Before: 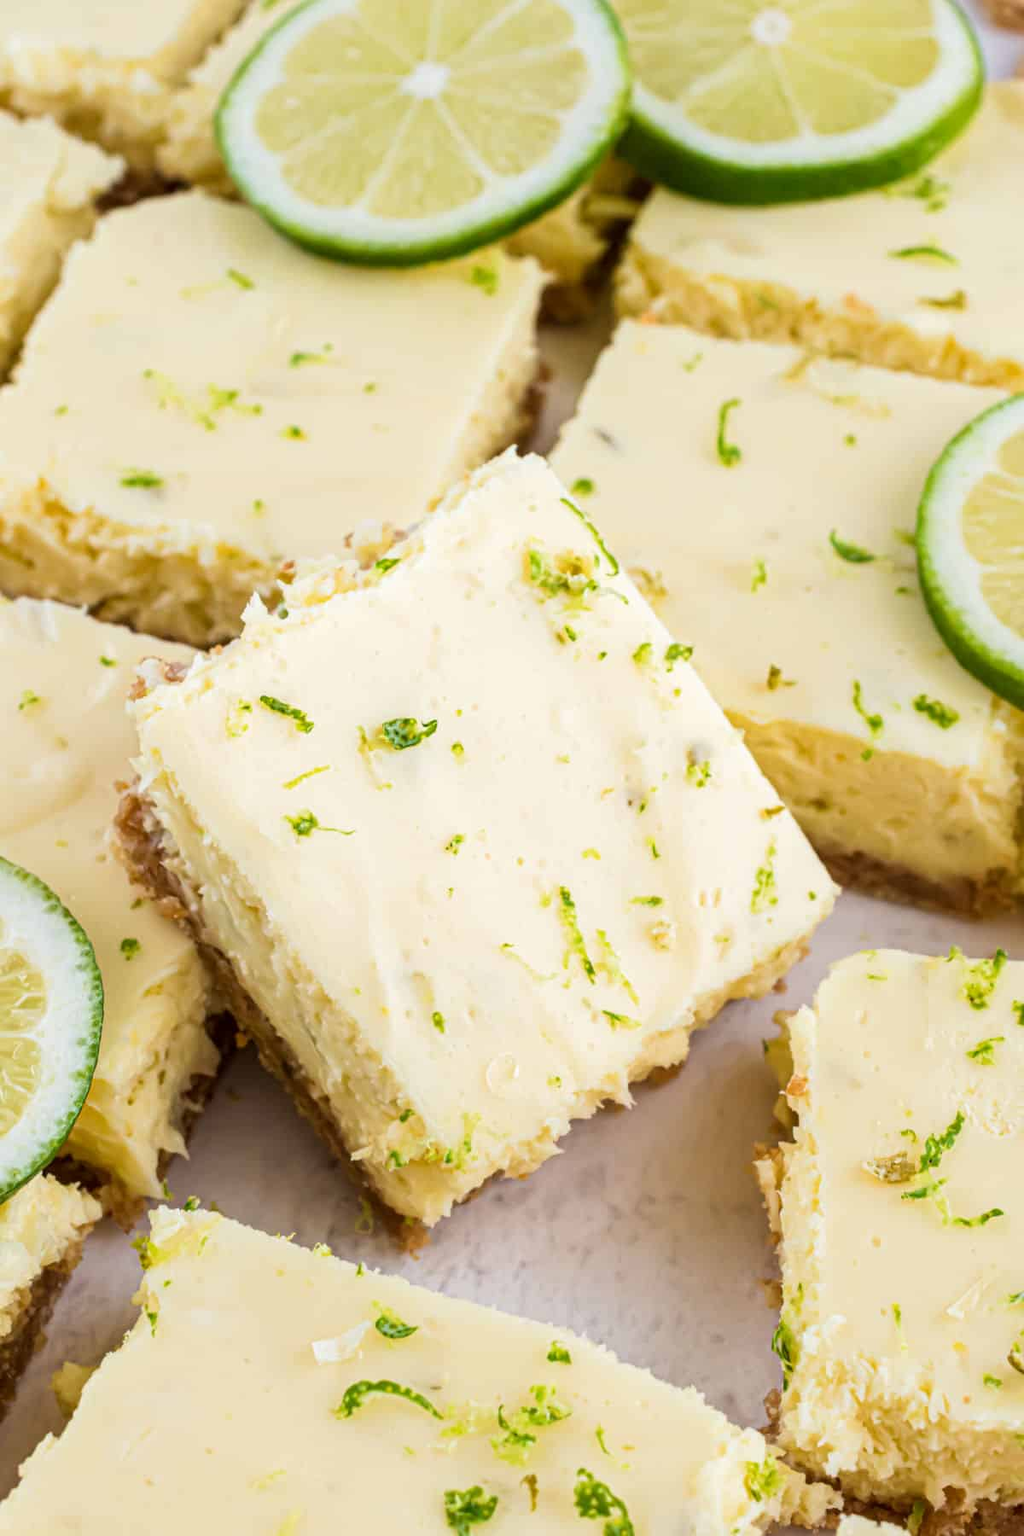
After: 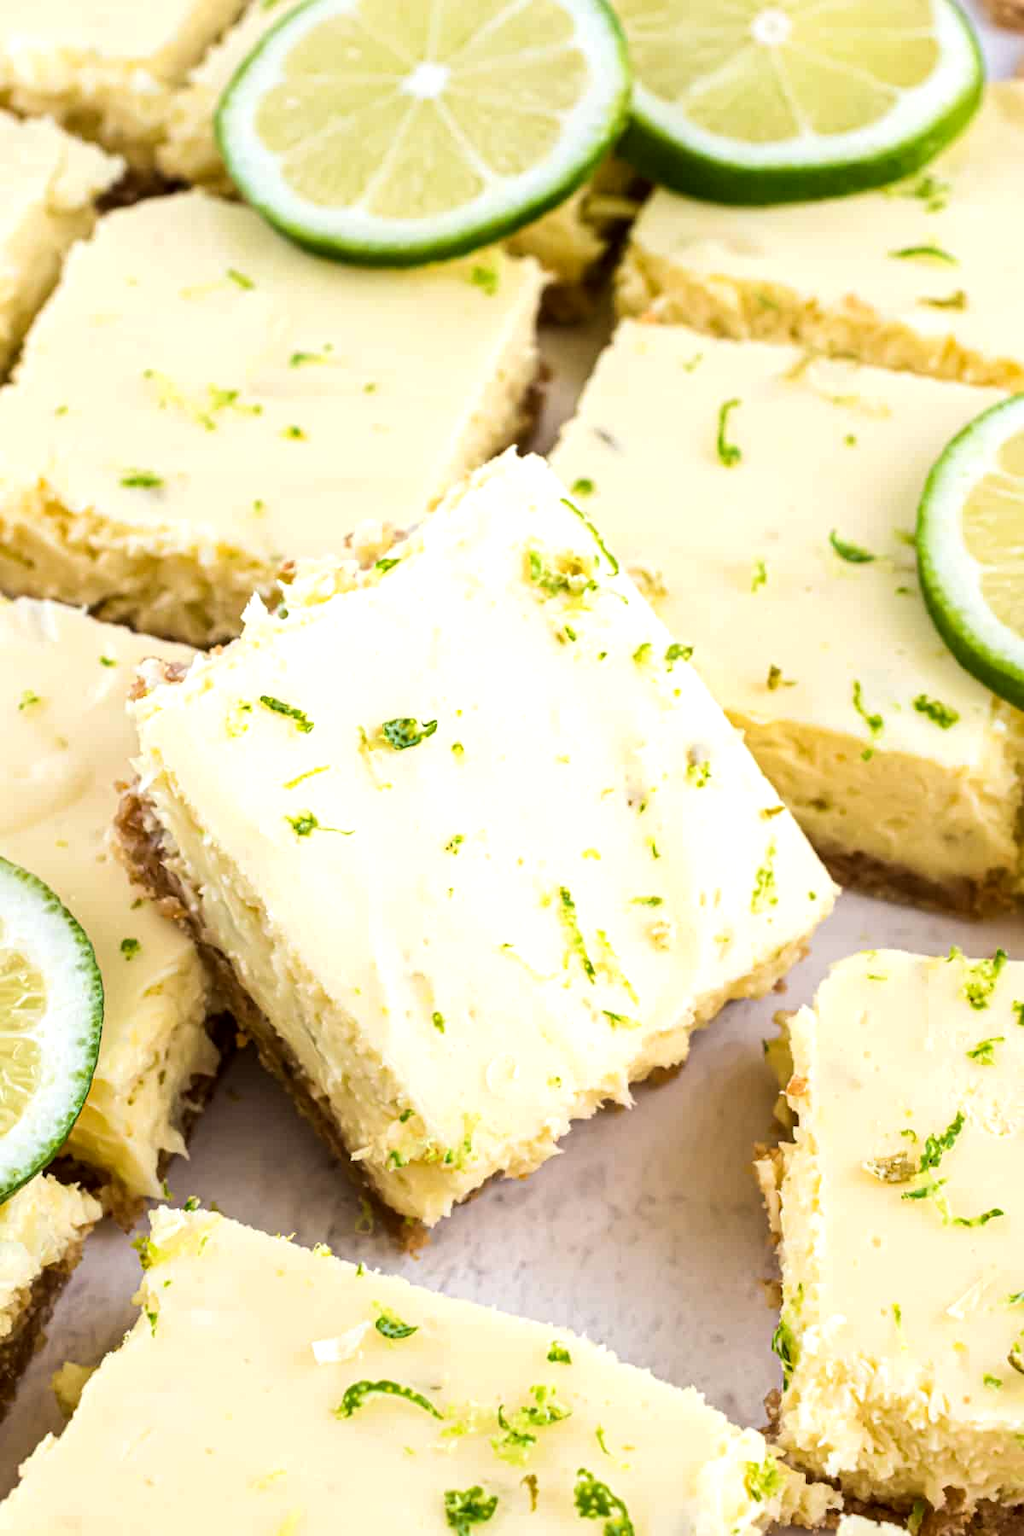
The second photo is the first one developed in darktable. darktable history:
exposure: black level correction 0.001, compensate highlight preservation false
tone equalizer: -8 EV -0.417 EV, -7 EV -0.389 EV, -6 EV -0.333 EV, -5 EV -0.222 EV, -3 EV 0.222 EV, -2 EV 0.333 EV, -1 EV 0.389 EV, +0 EV 0.417 EV, edges refinement/feathering 500, mask exposure compensation -1.57 EV, preserve details no
